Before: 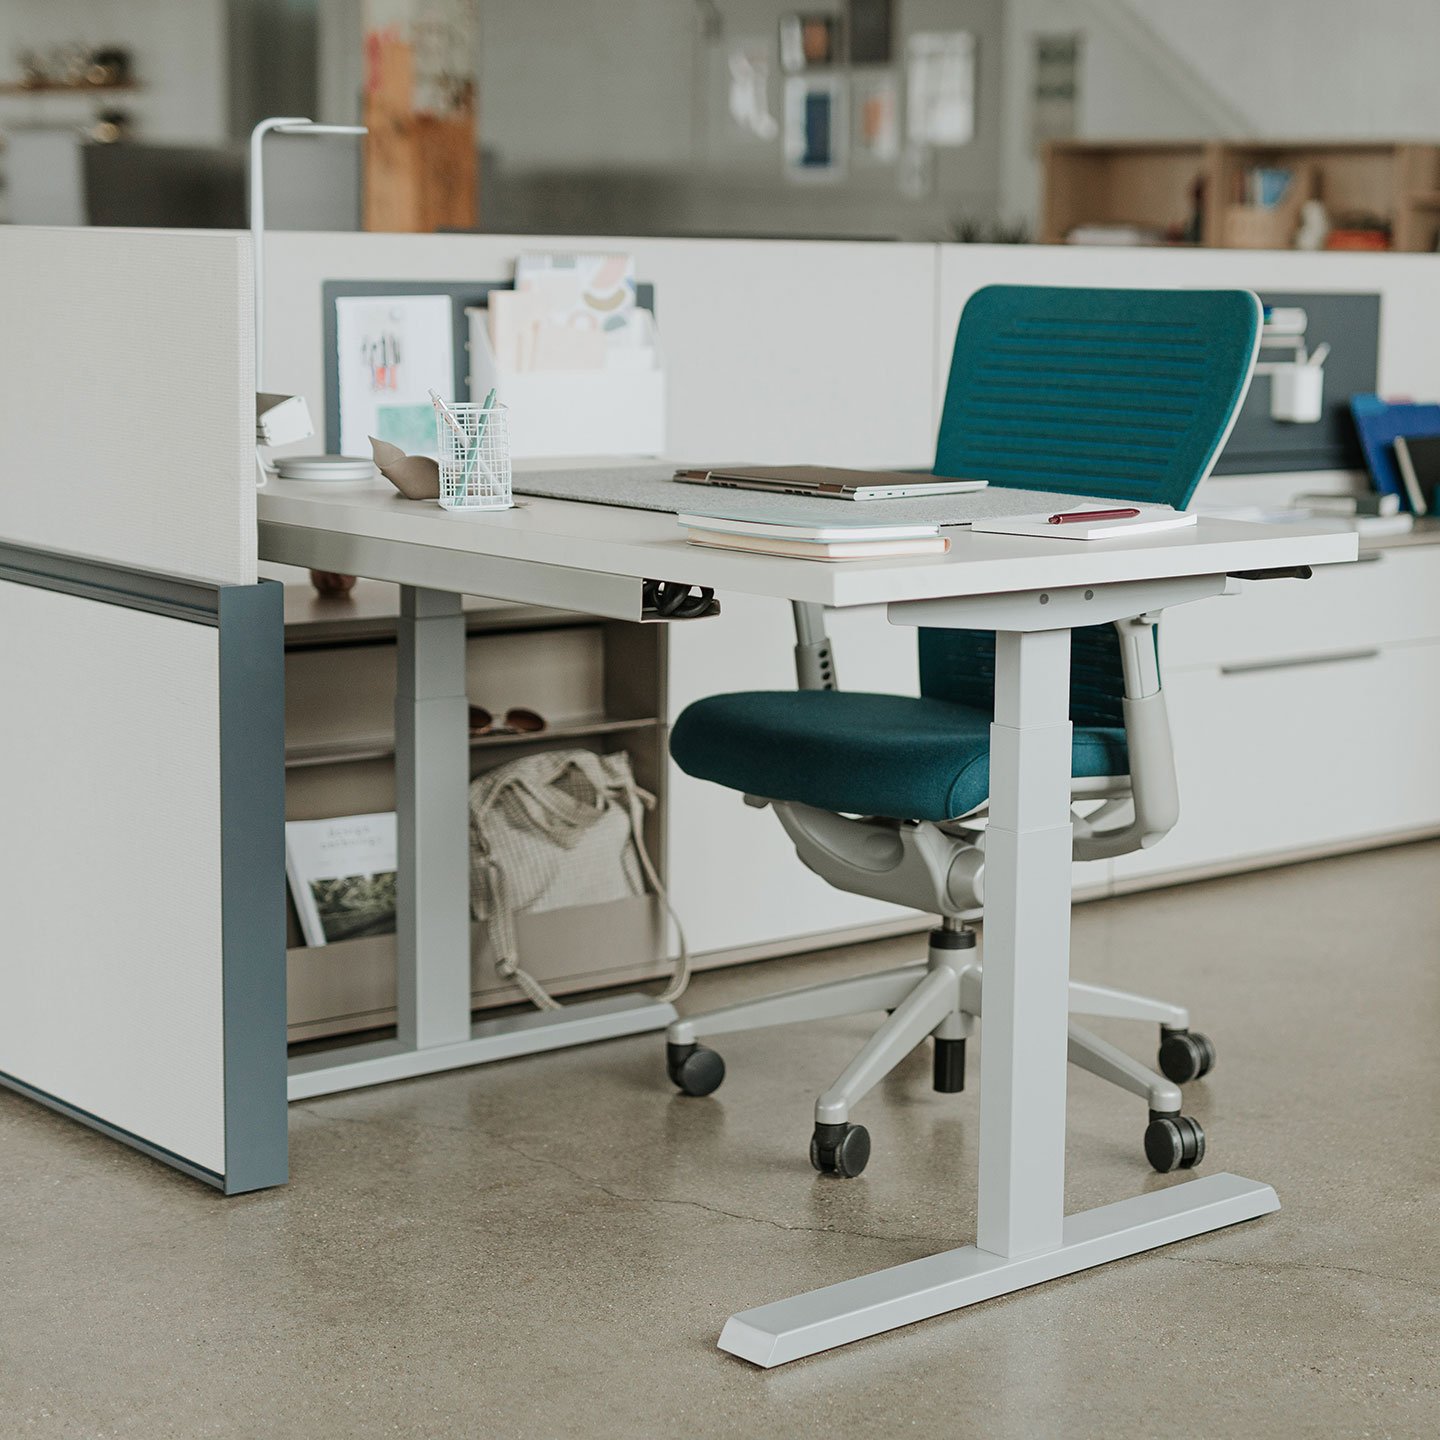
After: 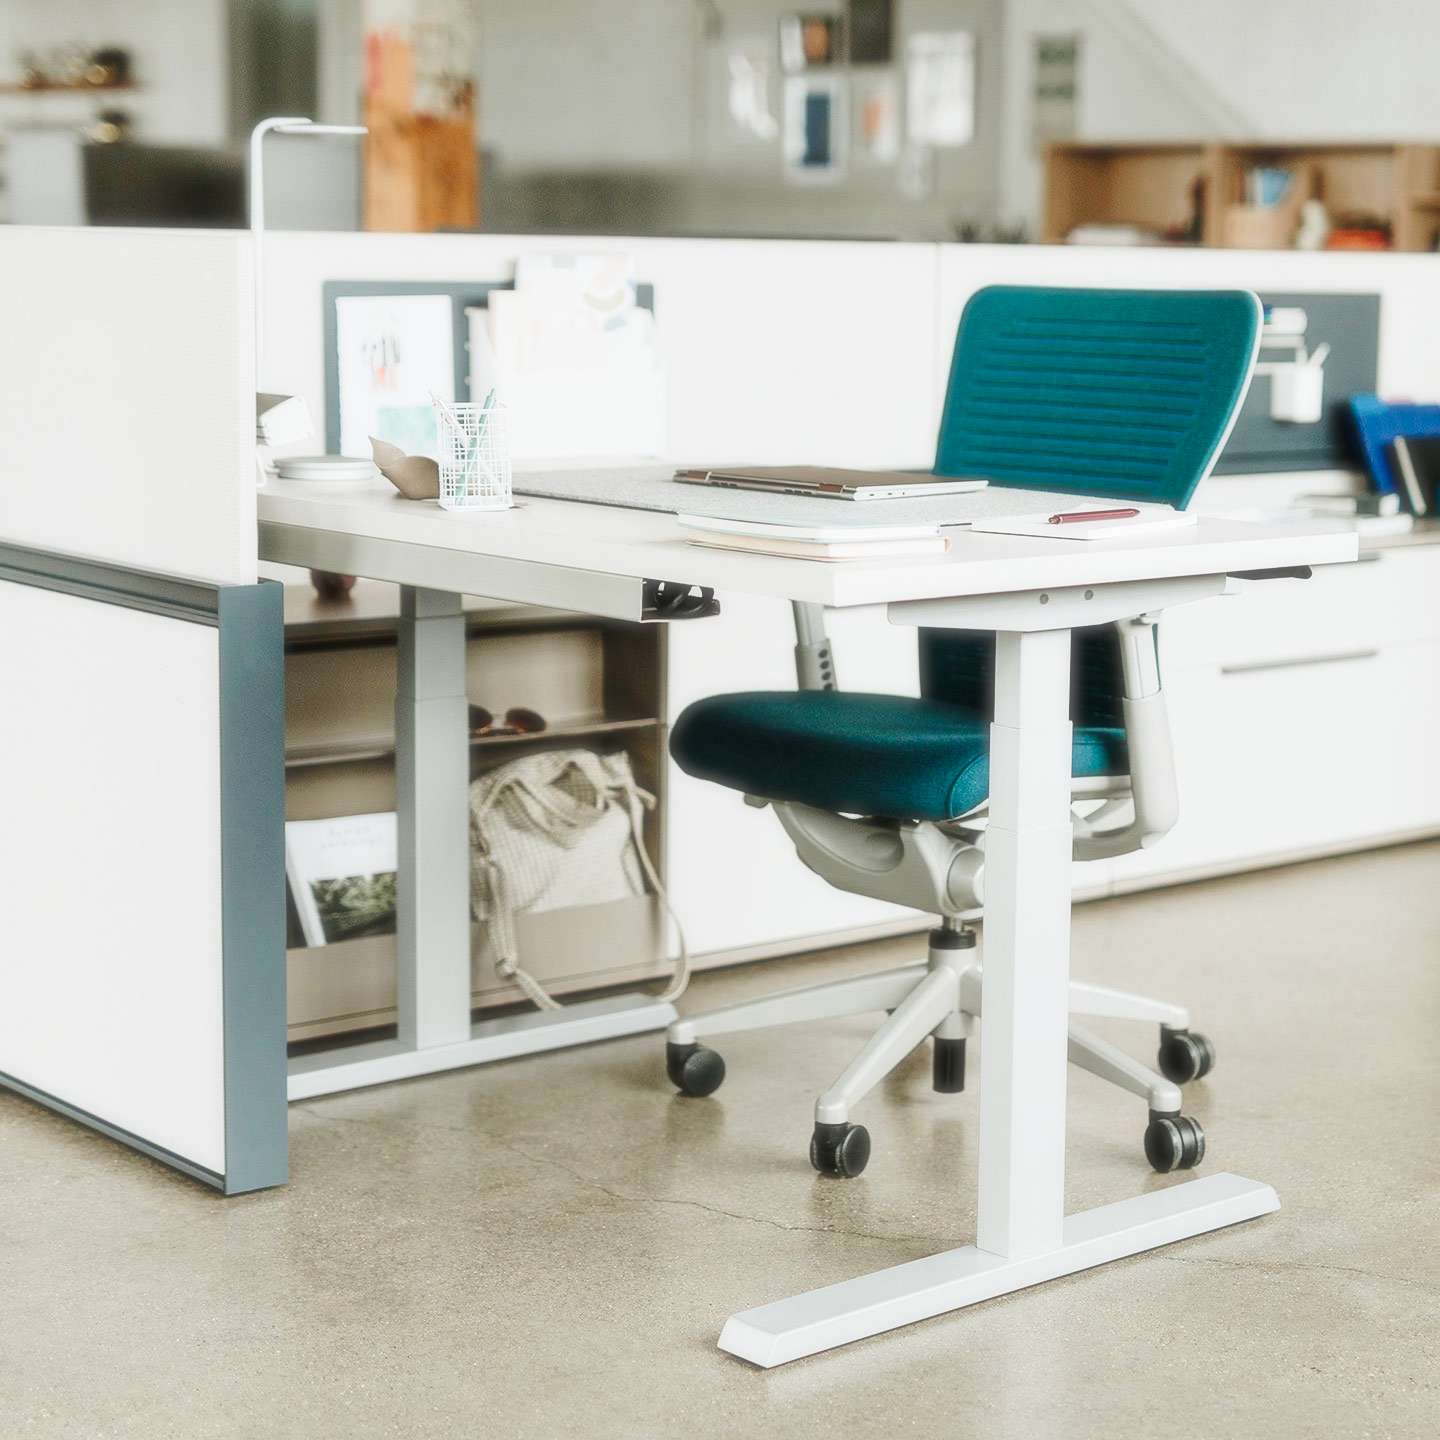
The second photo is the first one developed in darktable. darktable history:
base curve: curves: ch0 [(0, 0) (0.028, 0.03) (0.121, 0.232) (0.46, 0.748) (0.859, 0.968) (1, 1)], preserve colors none
soften: size 19.52%, mix 20.32%
